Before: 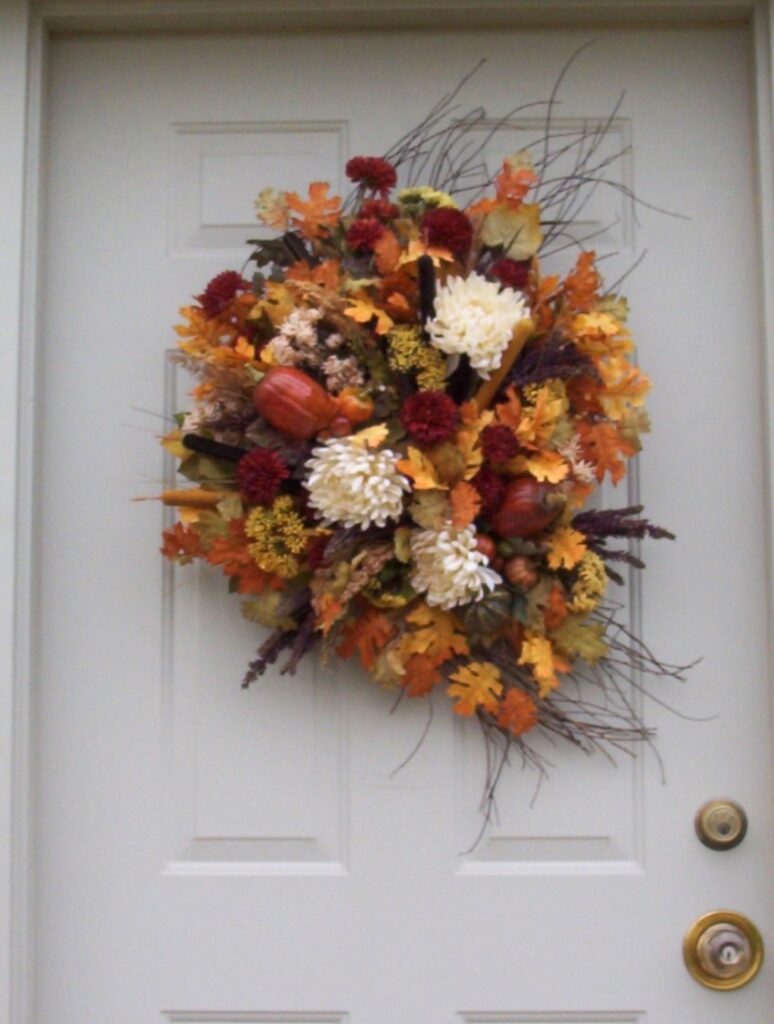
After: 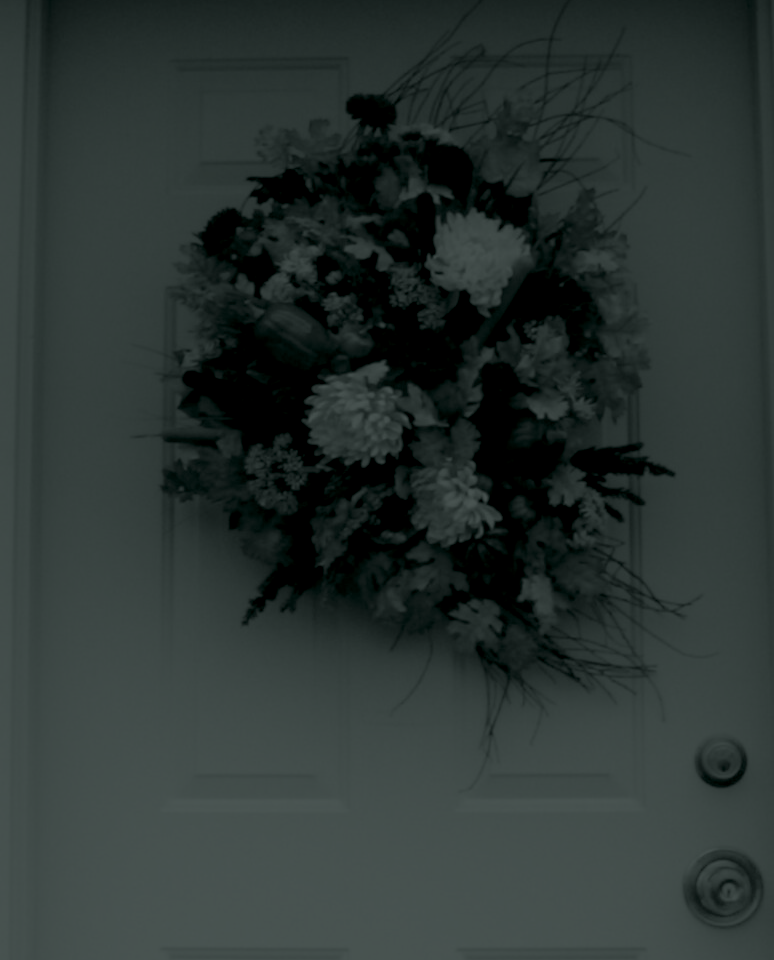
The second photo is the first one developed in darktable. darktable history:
shadows and highlights: shadows -40.15, highlights 62.88, soften with gaussian
graduated density: rotation 5.63°, offset 76.9
colorize: hue 90°, saturation 19%, lightness 1.59%, version 1
contrast brightness saturation: contrast 0.14, brightness 0.21
contrast equalizer: octaves 7, y [[0.528 ×6], [0.514 ×6], [0.362 ×6], [0 ×6], [0 ×6]]
base curve: curves: ch0 [(0, 0) (0.841, 0.609) (1, 1)]
crop and rotate: top 6.25%
tone curve: curves: ch0 [(0, 0) (0.051, 0.03) (0.096, 0.071) (0.241, 0.247) (0.455, 0.525) (0.594, 0.697) (0.741, 0.845) (0.871, 0.933) (1, 0.984)]; ch1 [(0, 0) (0.1, 0.038) (0.318, 0.243) (0.399, 0.351) (0.478, 0.469) (0.499, 0.499) (0.534, 0.549) (0.565, 0.594) (0.601, 0.634) (0.666, 0.7) (1, 1)]; ch2 [(0, 0) (0.453, 0.45) (0.479, 0.483) (0.504, 0.499) (0.52, 0.519) (0.541, 0.559) (0.592, 0.612) (0.824, 0.815) (1, 1)], color space Lab, independent channels, preserve colors none
